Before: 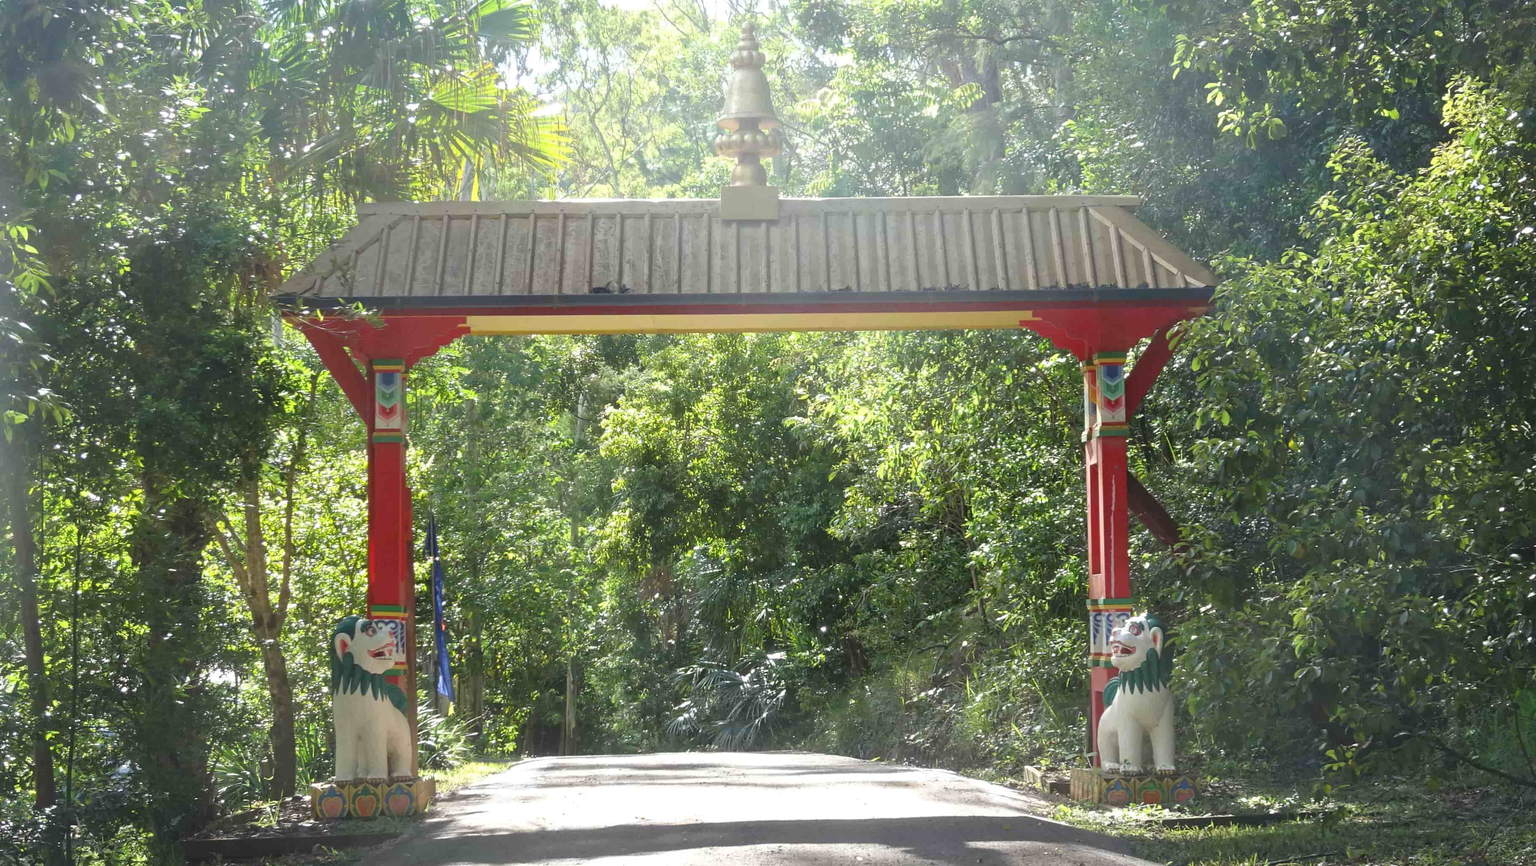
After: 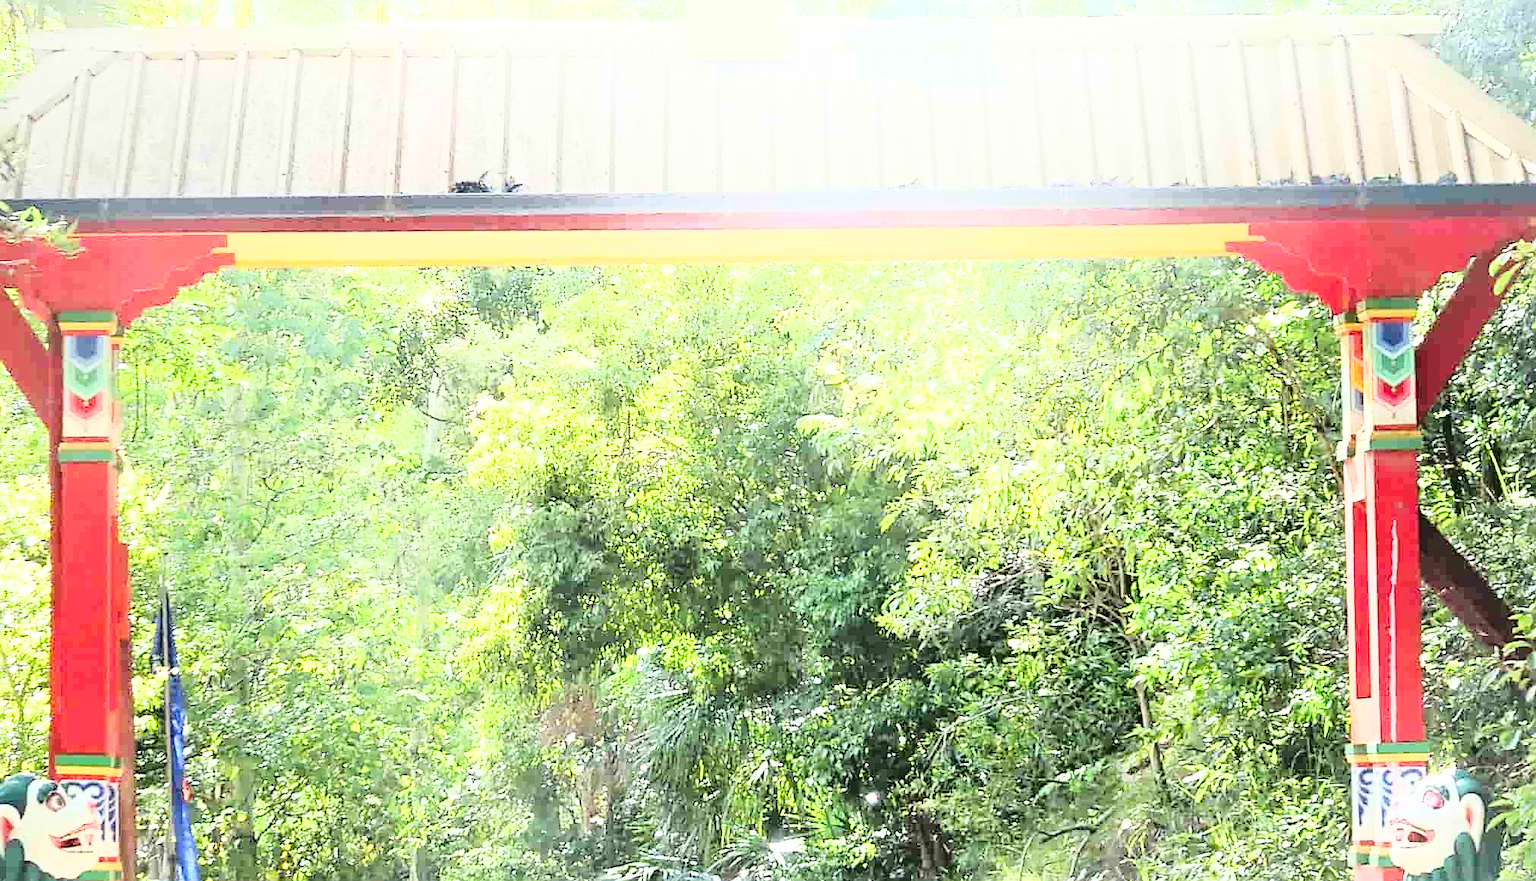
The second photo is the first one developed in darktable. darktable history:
exposure: black level correction 0, exposure 1.097 EV, compensate highlight preservation false
sharpen: on, module defaults
base curve: curves: ch0 [(0, 0) (0.036, 0.037) (0.121, 0.228) (0.46, 0.76) (0.859, 0.983) (1, 1)]
tone equalizer: -8 EV -1.8 EV, -7 EV -1.18 EV, -6 EV -1.62 EV
crop and rotate: left 22.16%, top 21.588%, right 22.375%, bottom 21.941%
shadows and highlights: shadows -61.49, white point adjustment -5.07, highlights 60.26
contrast brightness saturation: contrast 0.13, brightness -0.063, saturation 0.163
